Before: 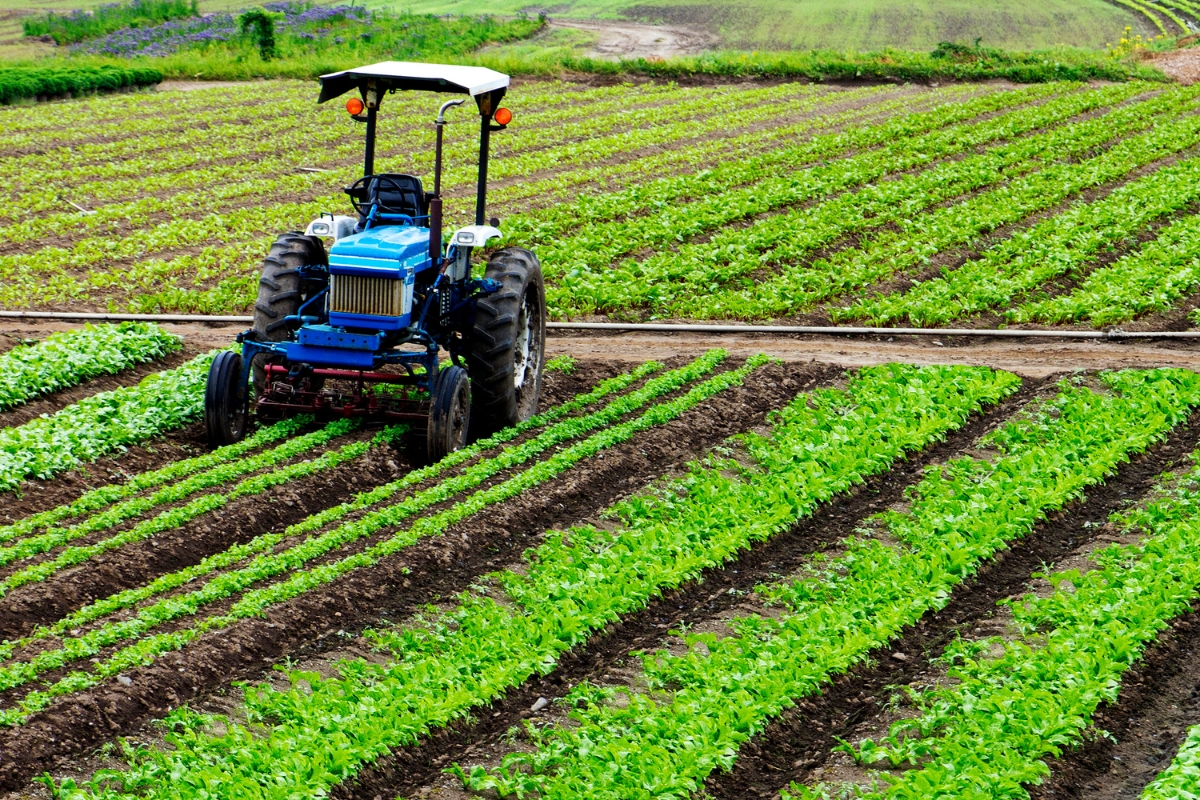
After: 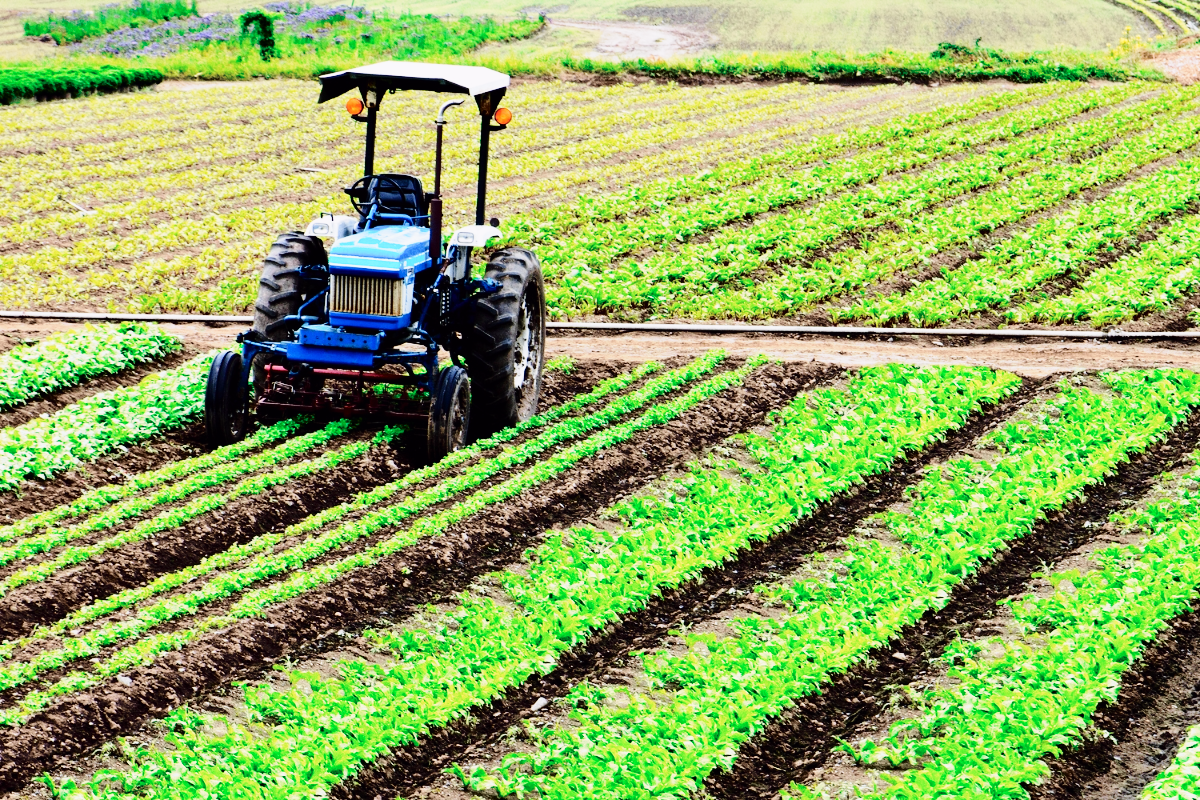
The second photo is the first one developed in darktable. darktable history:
tone curve: curves: ch0 [(0, 0) (0.105, 0.044) (0.195, 0.128) (0.283, 0.283) (0.384, 0.404) (0.485, 0.531) (0.635, 0.7) (0.832, 0.858) (1, 0.977)]; ch1 [(0, 0) (0.161, 0.092) (0.35, 0.33) (0.379, 0.401) (0.448, 0.478) (0.498, 0.503) (0.531, 0.537) (0.586, 0.563) (0.687, 0.648) (1, 1)]; ch2 [(0, 0) (0.359, 0.372) (0.437, 0.437) (0.483, 0.484) (0.53, 0.515) (0.556, 0.553) (0.635, 0.589) (1, 1)], color space Lab, independent channels, preserve colors none
base curve: curves: ch0 [(0, 0) (0.028, 0.03) (0.121, 0.232) (0.46, 0.748) (0.859, 0.968) (1, 1)], preserve colors none
